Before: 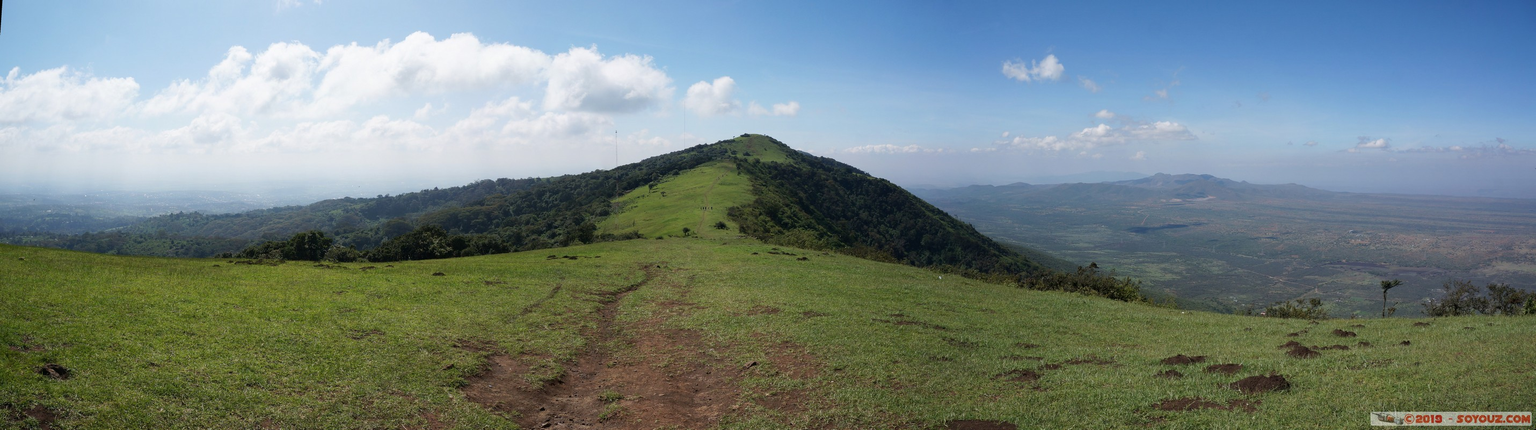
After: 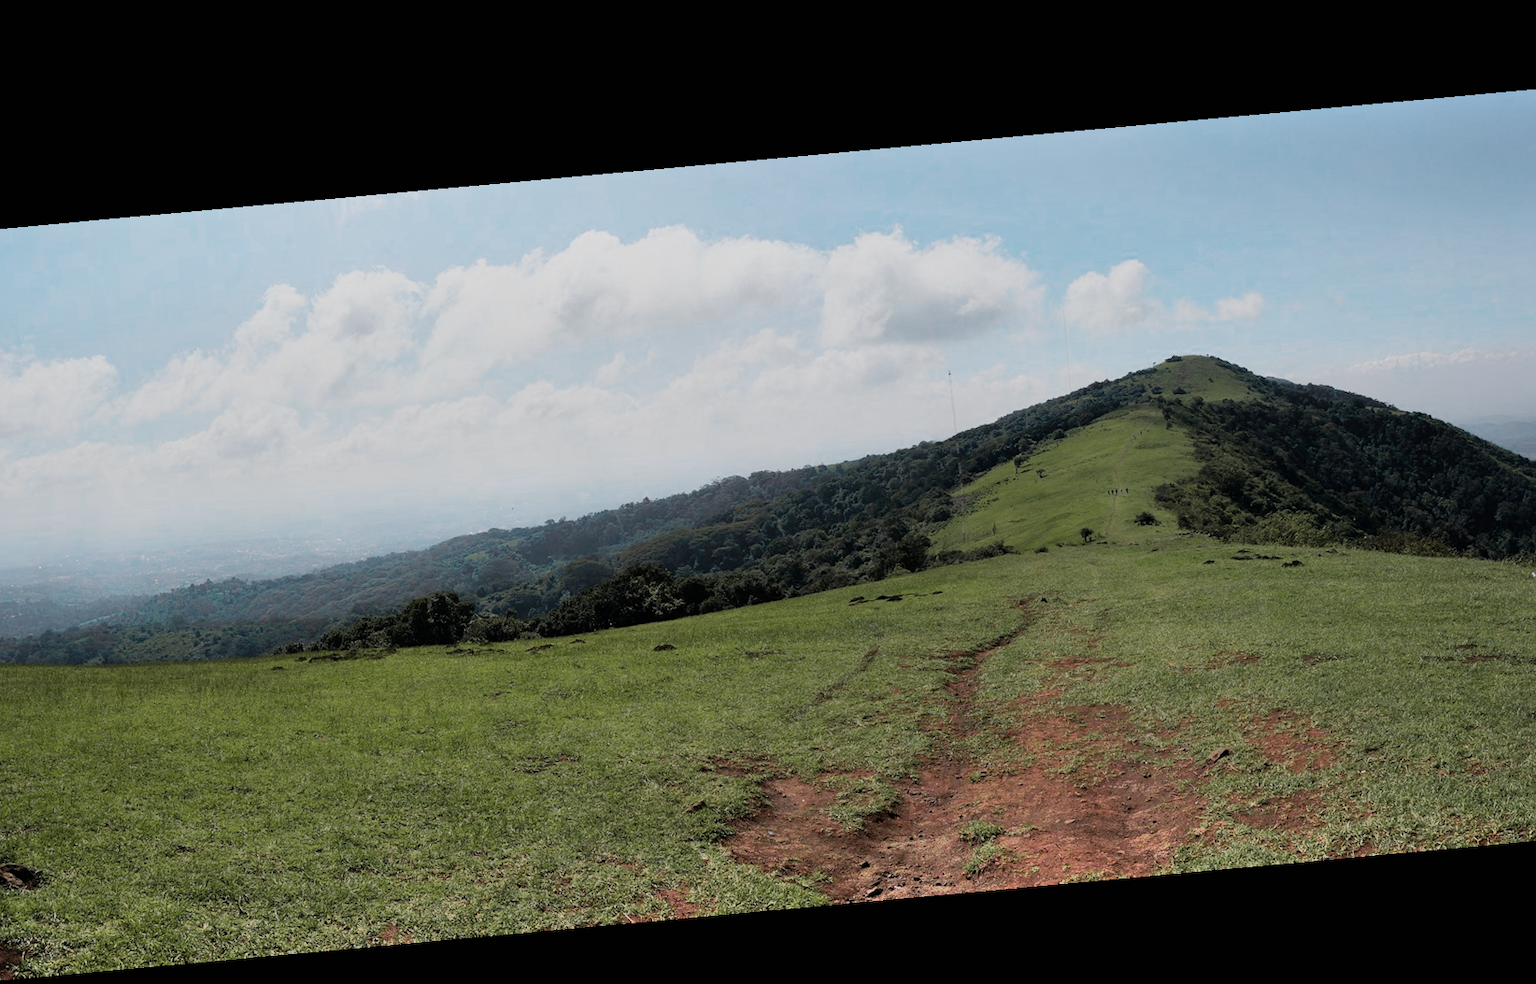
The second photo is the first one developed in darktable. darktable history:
rotate and perspective: rotation -5.2°, automatic cropping off
crop: left 5.114%, right 38.589%
shadows and highlights: soften with gaussian
filmic rgb: white relative exposure 3.8 EV, hardness 4.35
color zones: curves: ch0 [(0, 0.533) (0.126, 0.533) (0.234, 0.533) (0.368, 0.357) (0.5, 0.5) (0.625, 0.5) (0.74, 0.637) (0.875, 0.5)]; ch1 [(0.004, 0.708) (0.129, 0.662) (0.25, 0.5) (0.375, 0.331) (0.496, 0.396) (0.625, 0.649) (0.739, 0.26) (0.875, 0.5) (1, 0.478)]; ch2 [(0, 0.409) (0.132, 0.403) (0.236, 0.558) (0.379, 0.448) (0.5, 0.5) (0.625, 0.5) (0.691, 0.39) (0.875, 0.5)]
